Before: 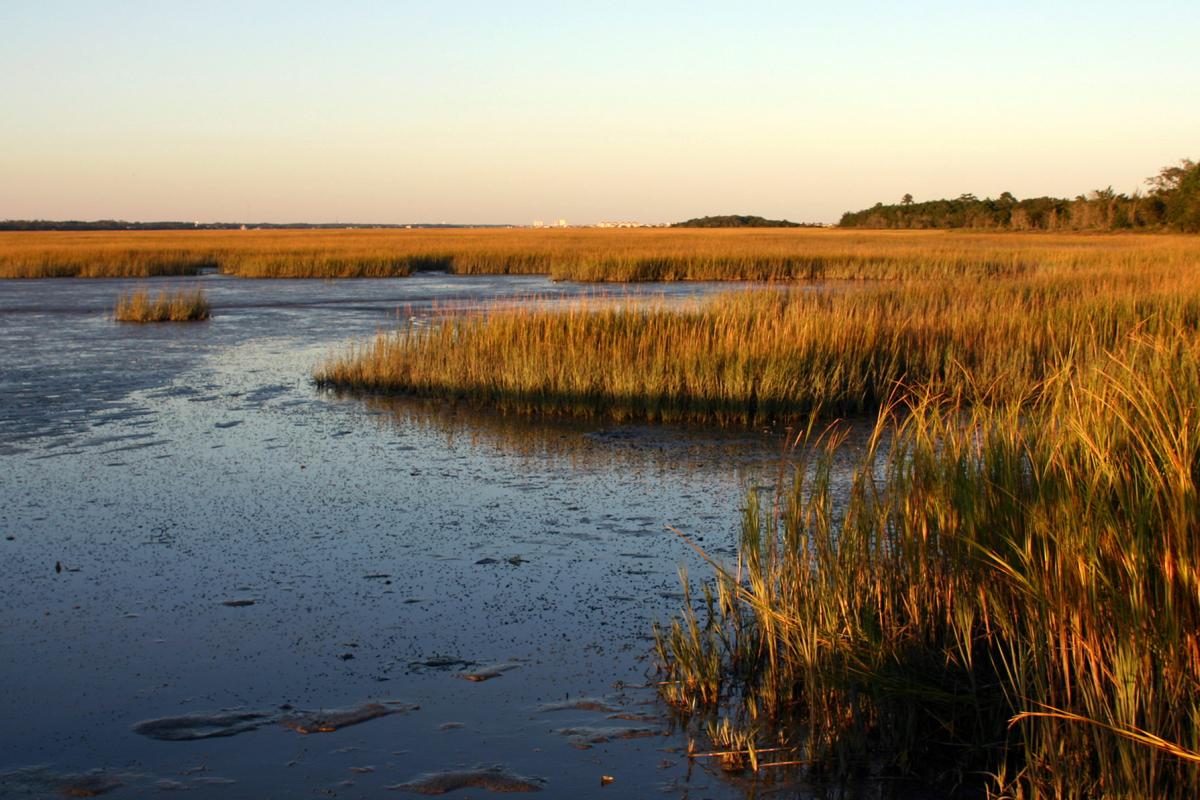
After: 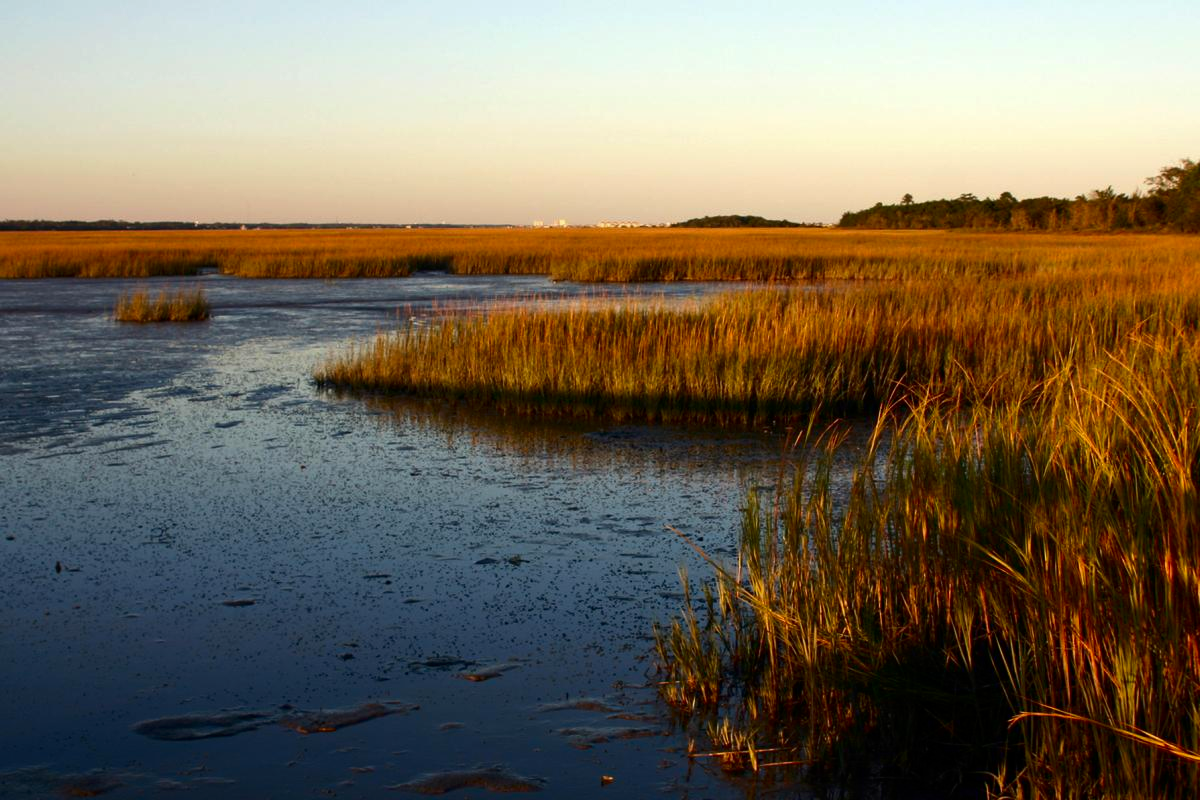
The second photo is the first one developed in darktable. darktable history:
contrast brightness saturation: contrast 0.066, brightness -0.149, saturation 0.113
